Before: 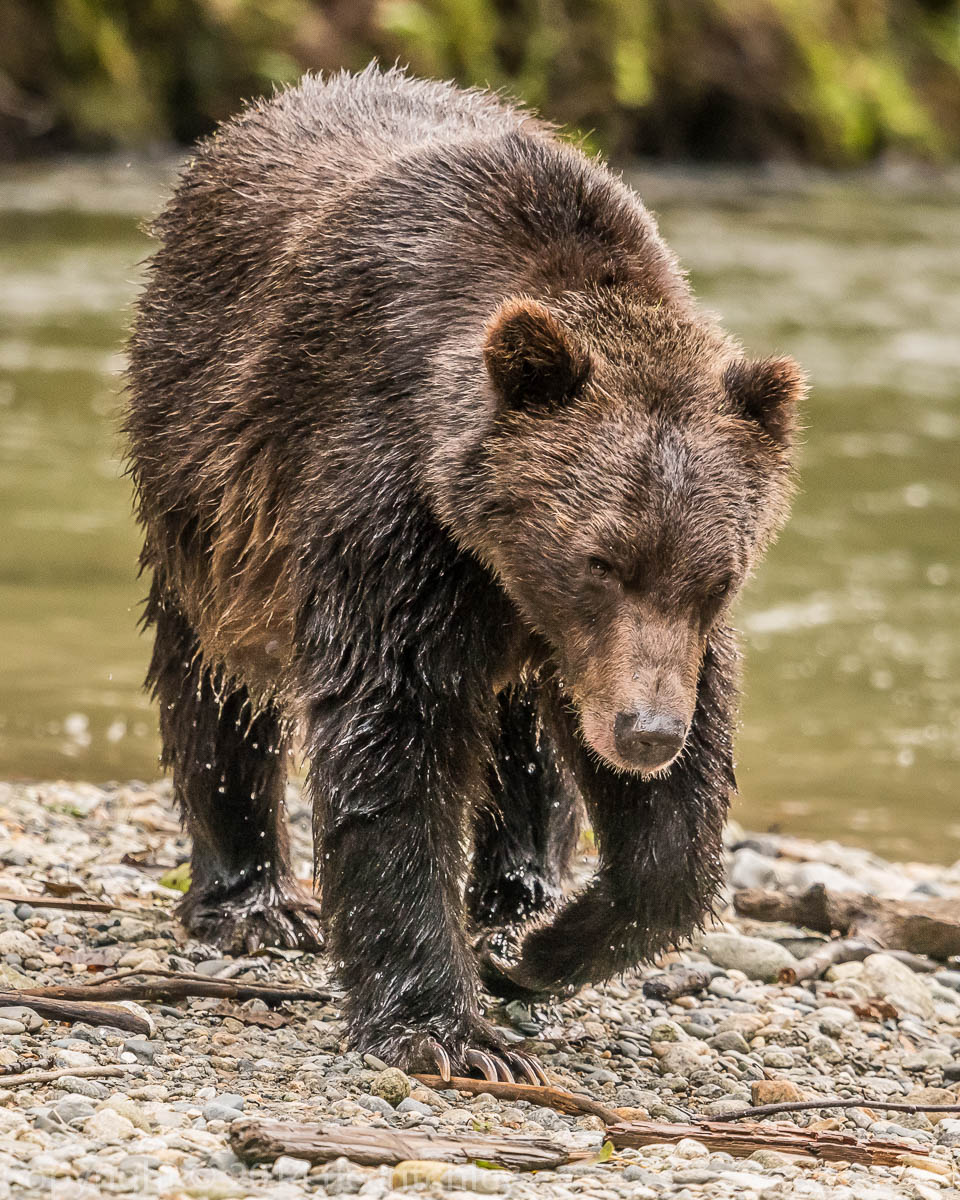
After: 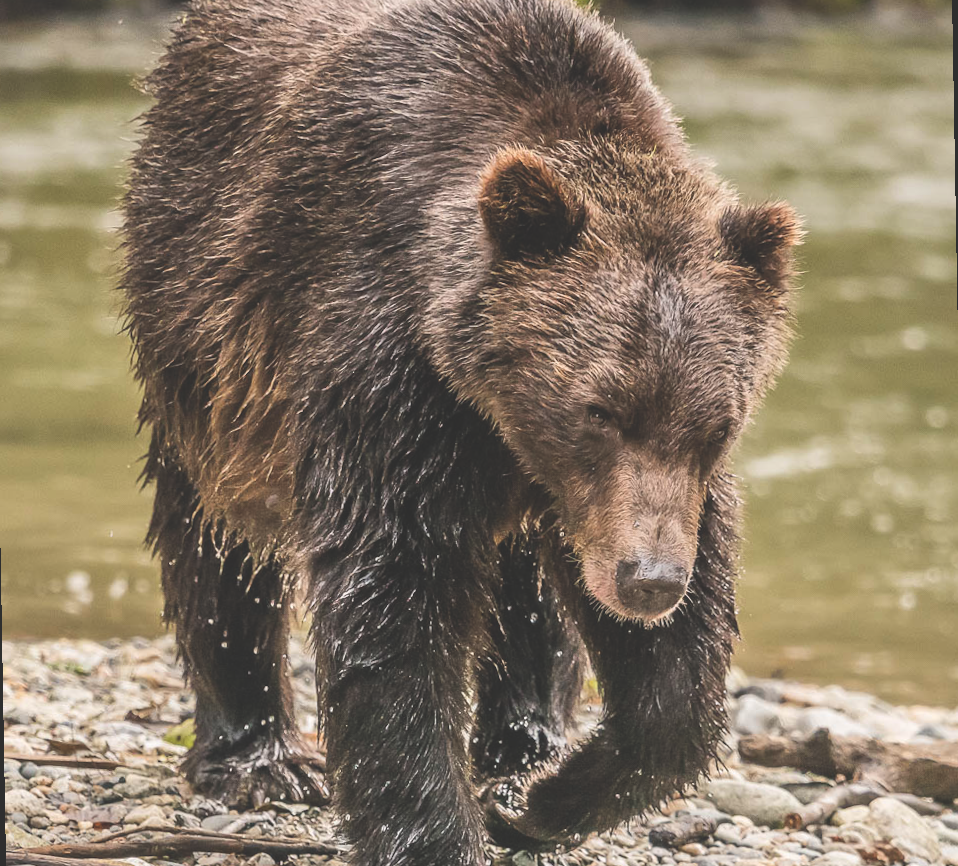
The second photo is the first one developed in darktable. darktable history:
crop: top 11.038%, bottom 13.962%
exposure: black level correction -0.028, compensate highlight preservation false
rotate and perspective: rotation -1°, crop left 0.011, crop right 0.989, crop top 0.025, crop bottom 0.975
